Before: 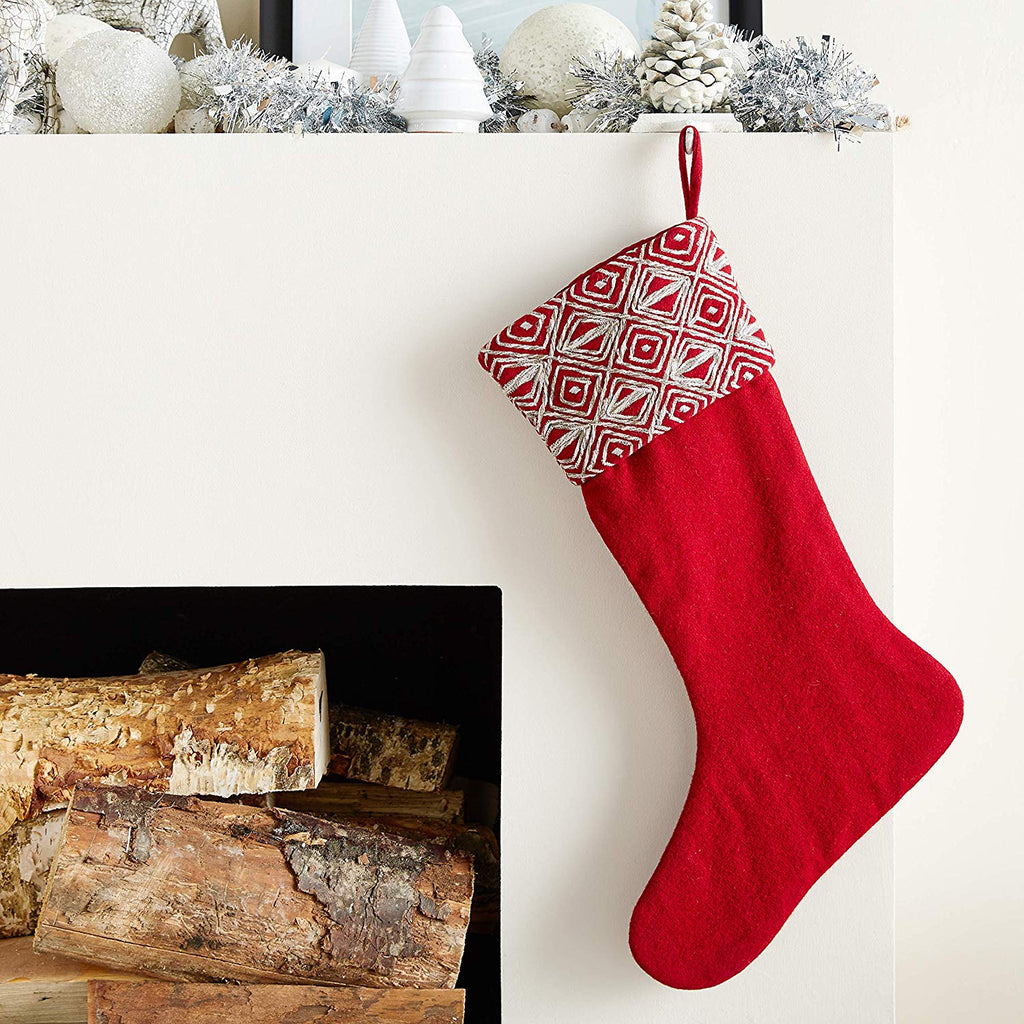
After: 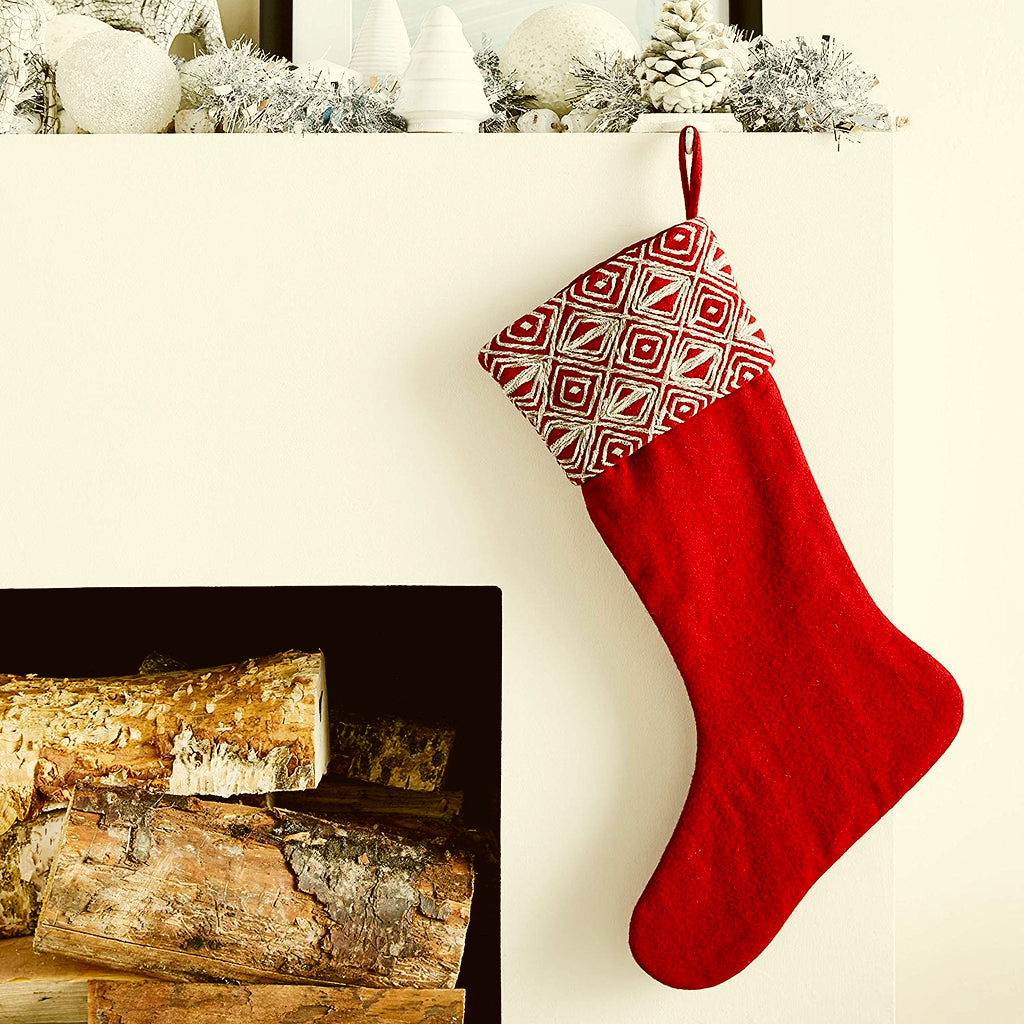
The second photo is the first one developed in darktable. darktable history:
color correction: highlights a* -1.43, highlights b* 10.12, shadows a* 0.395, shadows b* 19.35
contrast brightness saturation: saturation -0.17
tone curve: curves: ch0 [(0, 0) (0.003, 0.025) (0.011, 0.025) (0.025, 0.025) (0.044, 0.026) (0.069, 0.033) (0.1, 0.053) (0.136, 0.078) (0.177, 0.108) (0.224, 0.153) (0.277, 0.213) (0.335, 0.286) (0.399, 0.372) (0.468, 0.467) (0.543, 0.565) (0.623, 0.675) (0.709, 0.775) (0.801, 0.863) (0.898, 0.936) (1, 1)], preserve colors none
